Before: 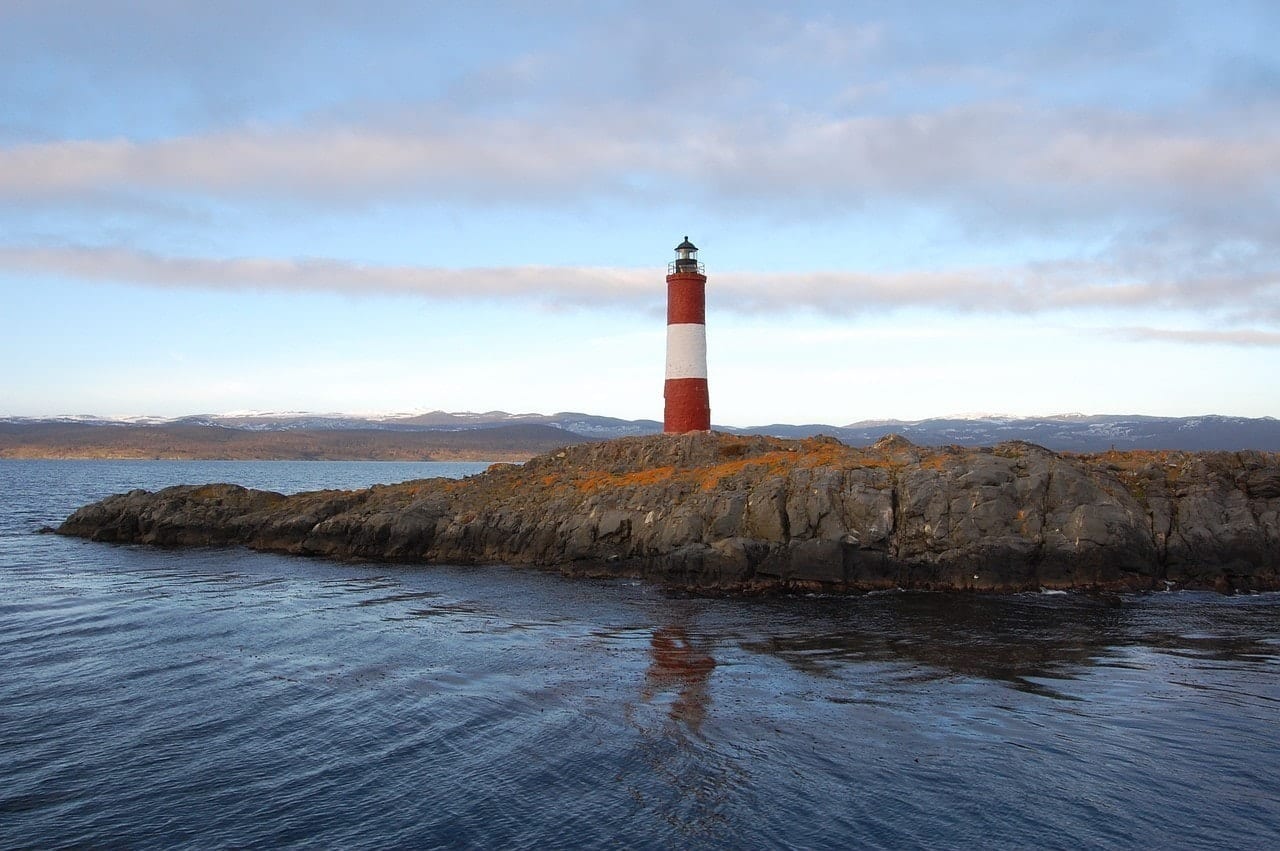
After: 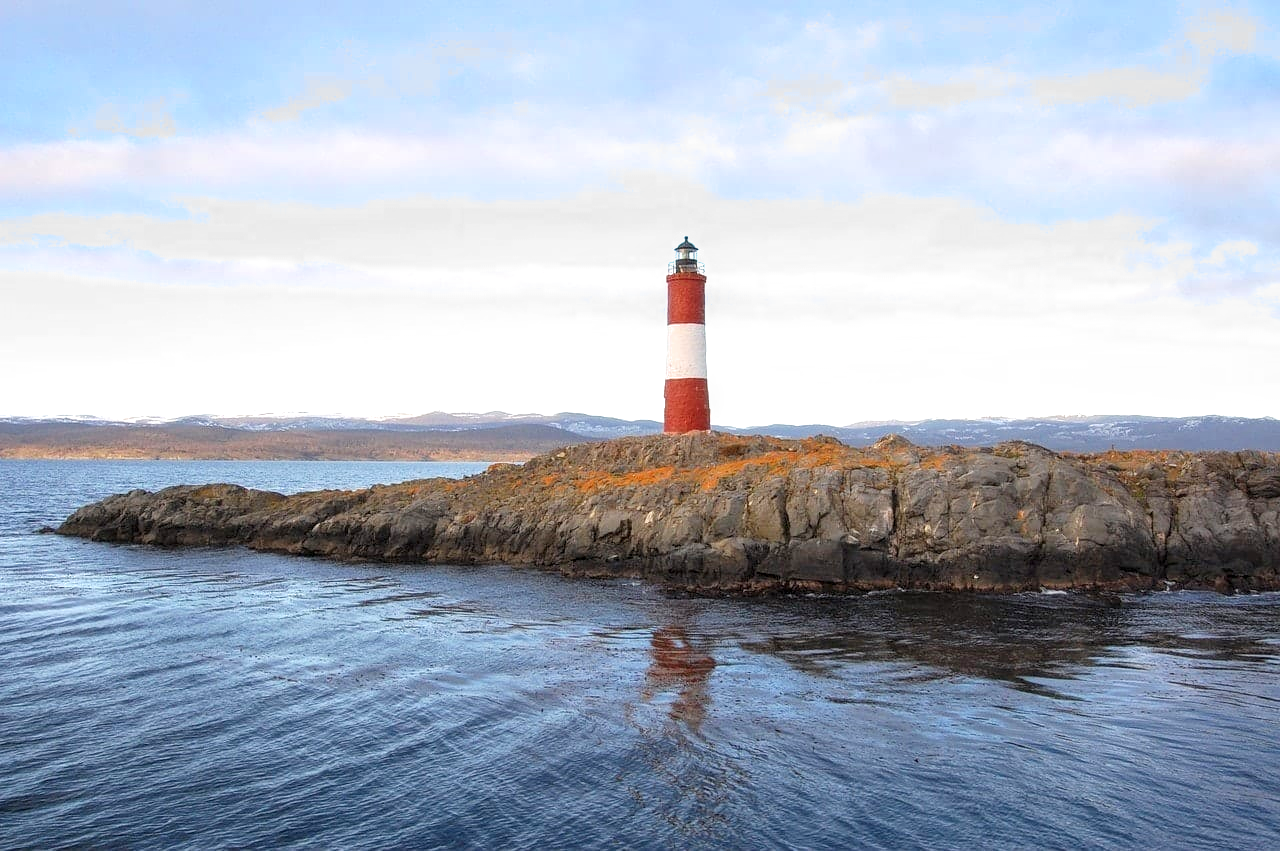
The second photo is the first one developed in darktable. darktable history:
exposure: black level correction 0, exposure 1.1 EV, compensate exposure bias true, compensate highlight preservation false
local contrast: on, module defaults
filmic rgb: black relative exposure -15 EV, white relative exposure 3 EV, threshold 6 EV, target black luminance 0%, hardness 9.27, latitude 99%, contrast 0.912, shadows ↔ highlights balance 0.505%, add noise in highlights 0, color science v3 (2019), use custom middle-gray values true, iterations of high-quality reconstruction 0, contrast in highlights soft, enable highlight reconstruction true
